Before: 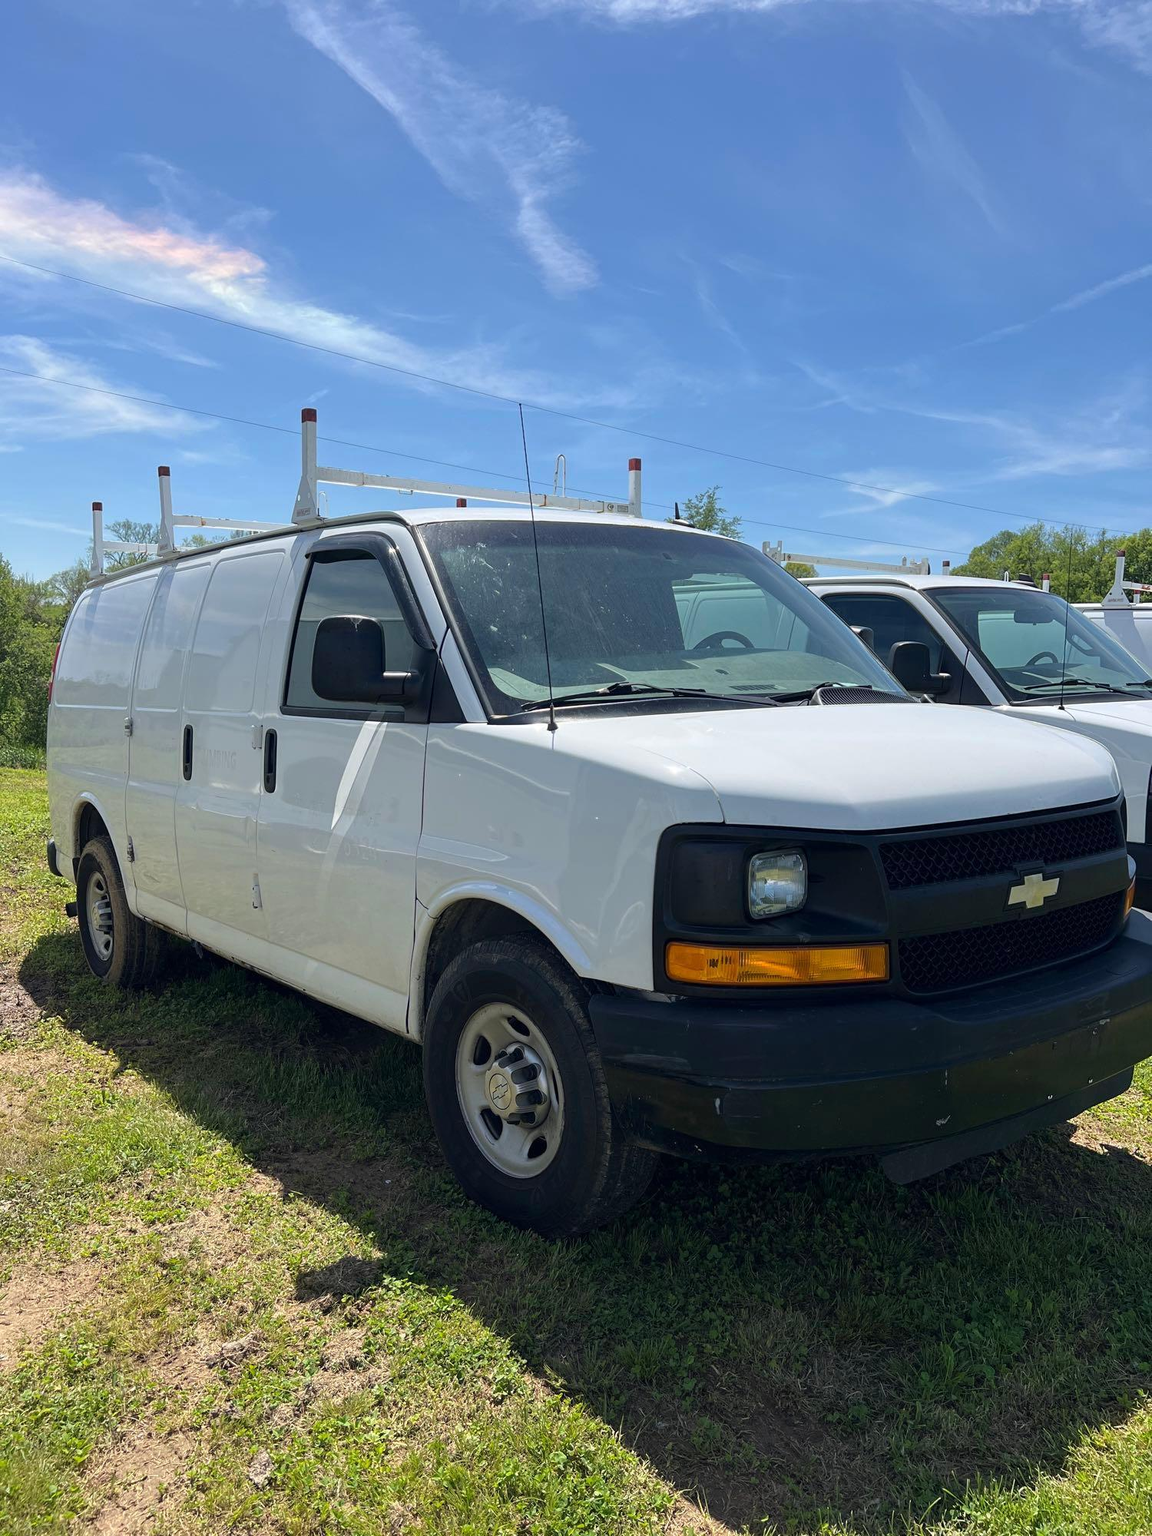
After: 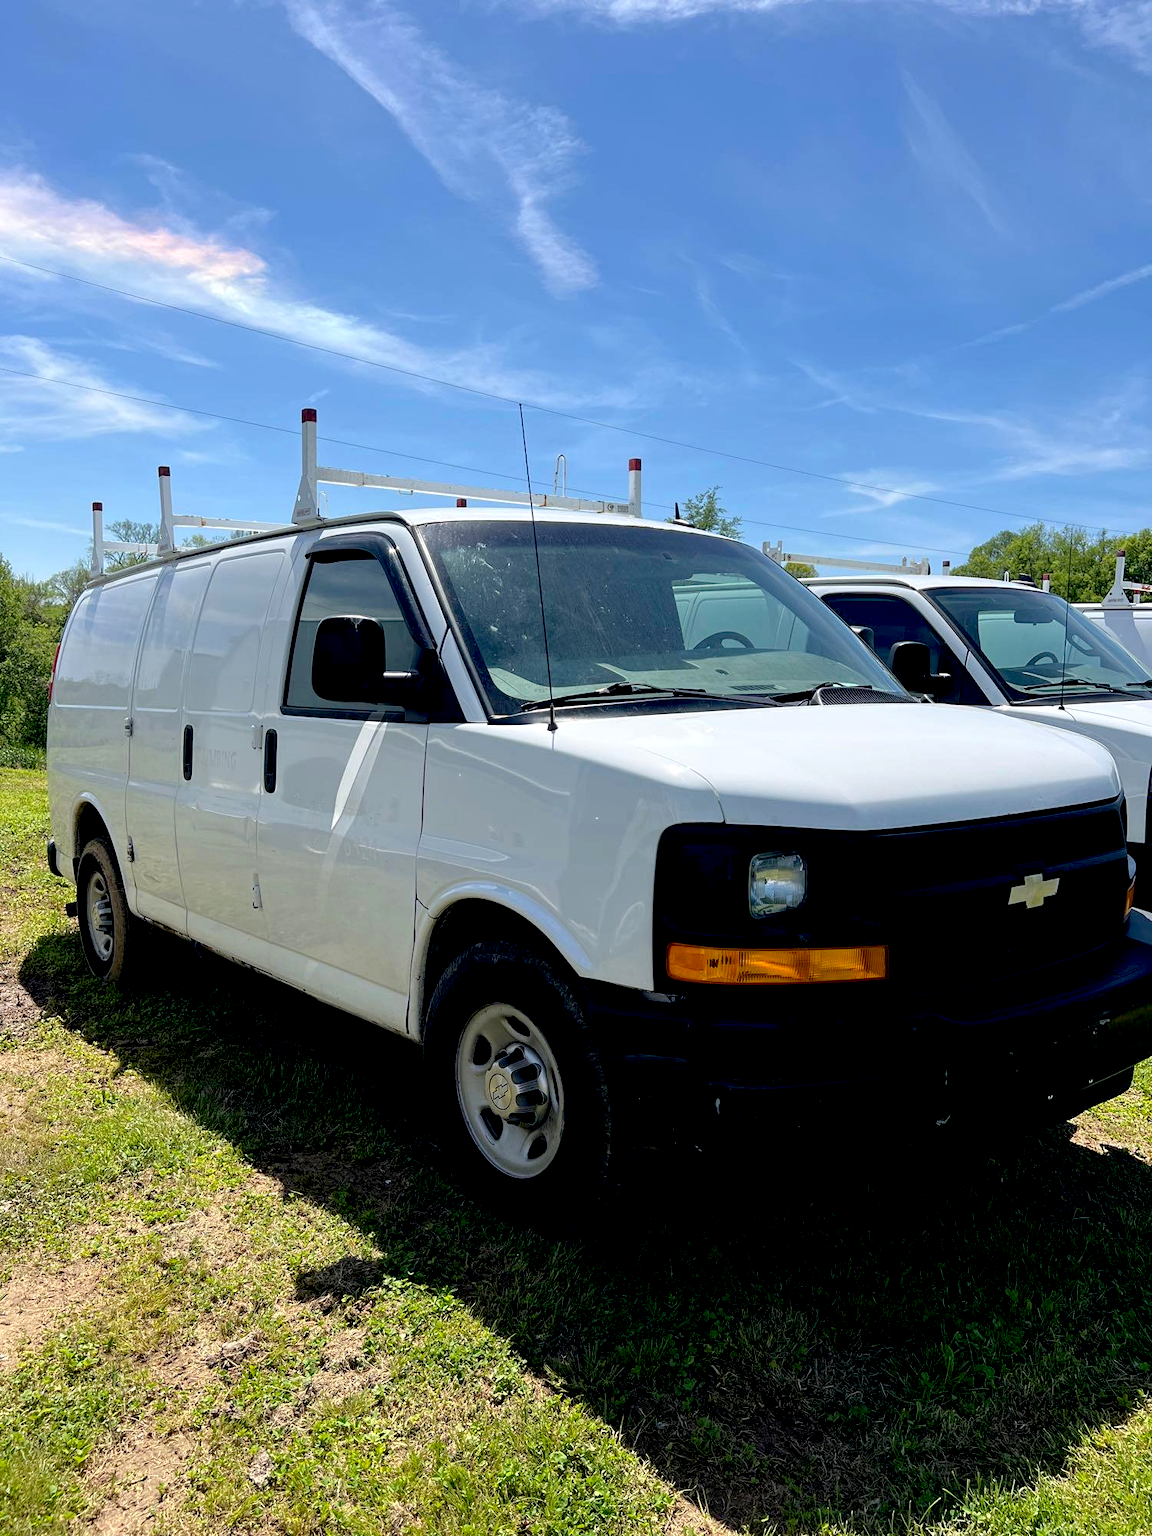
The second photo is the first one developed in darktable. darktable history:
exposure: black level correction 0.025, exposure 0.183 EV, compensate highlight preservation false
color correction: highlights b* -0.023, saturation 0.994
